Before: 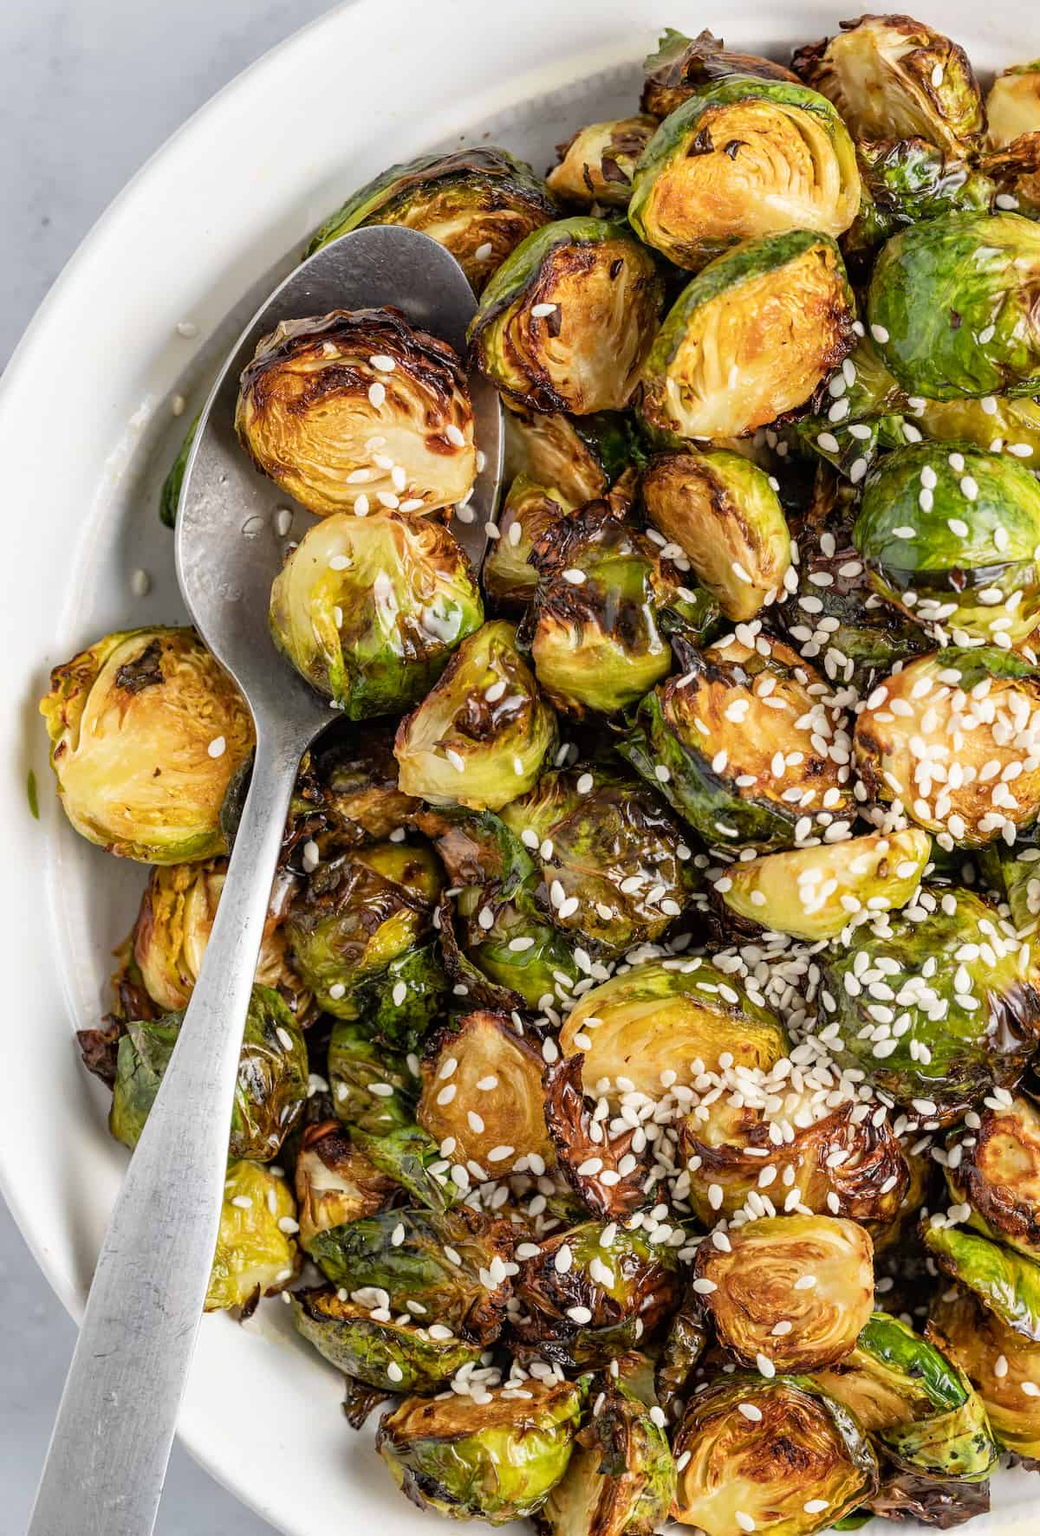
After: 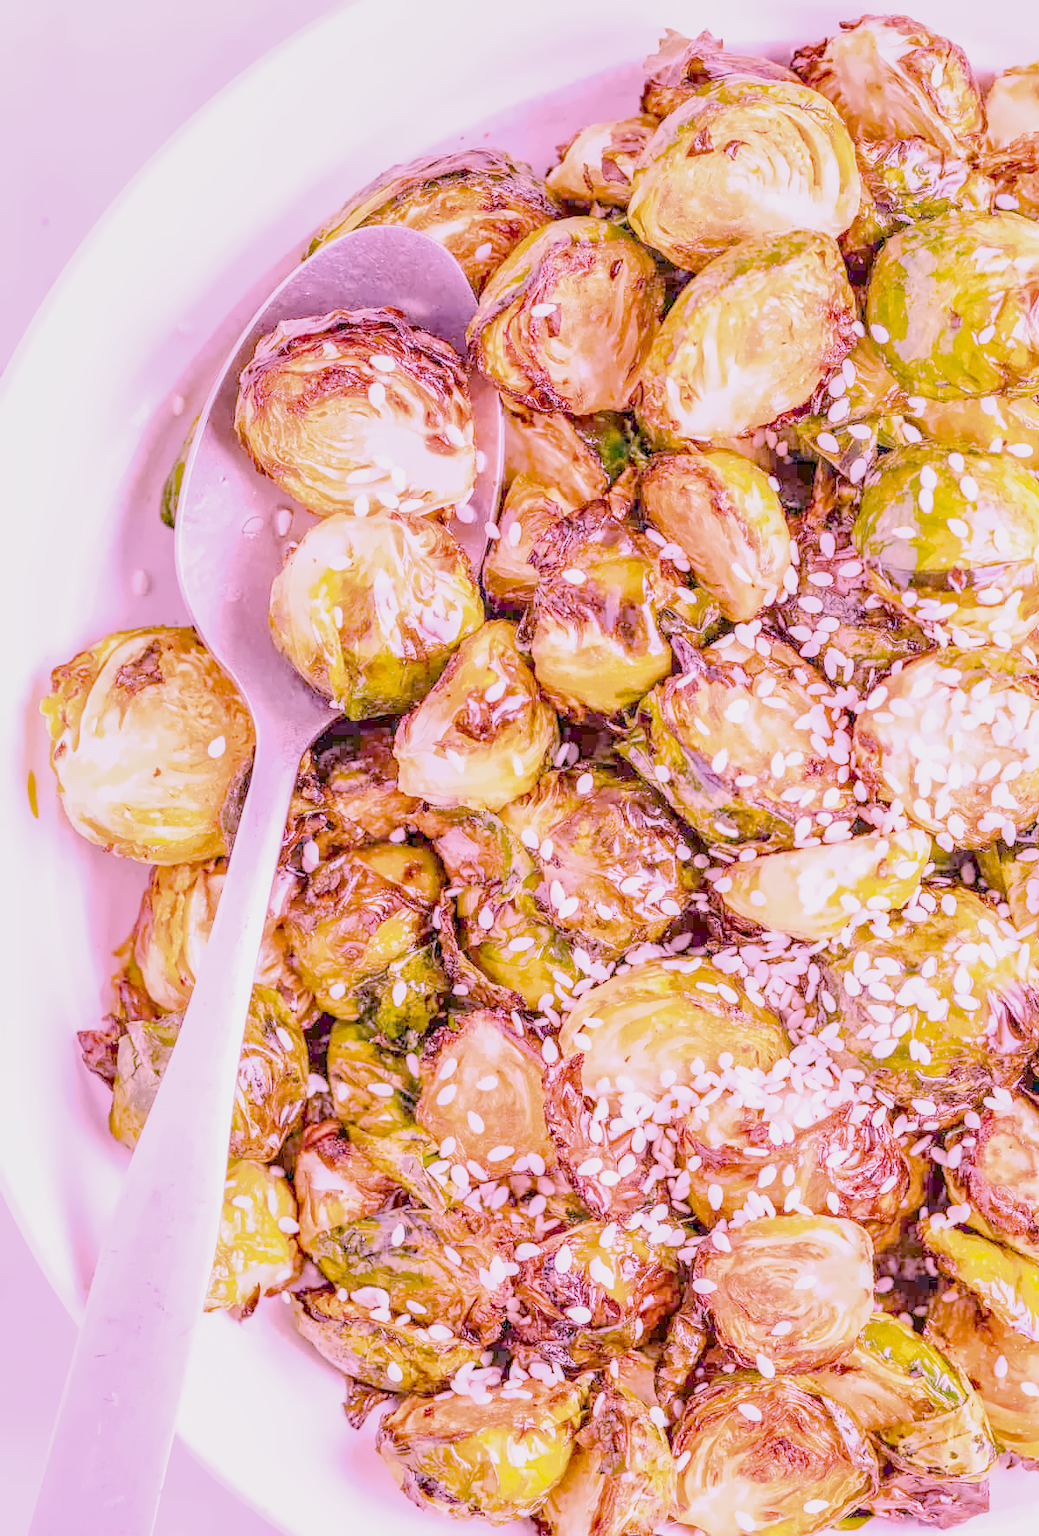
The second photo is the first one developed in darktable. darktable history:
filmic rgb "scene-referred default": black relative exposure -7.65 EV, white relative exposure 4.56 EV, hardness 3.61
raw chromatic aberrations: on, module defaults
color balance rgb: perceptual saturation grading › global saturation 25%, global vibrance 20%
highlight reconstruction: method reconstruct color, iterations 1, diameter of reconstruction 64 px
hot pixels: on, module defaults
lens correction: scale 1.01, crop 1, focal 85, aperture 2.8, distance 7.77, camera "Canon EOS RP", lens "Canon RF 85mm F2 MACRO IS STM"
tone equalizer "mask blending: all purposes": on, module defaults
exposure: black level correction 0.001, exposure 0.955 EV, compensate exposure bias true, compensate highlight preservation false
haze removal: compatibility mode true, adaptive false
tone curve: curves: ch0 [(0, 0) (0.915, 0.89) (1, 1)]
shadows and highlights: shadows 25, highlights -25
white balance: red 1.865, blue 1.754
denoise (profiled): preserve shadows 1.11, scattering 0.121, a [-1, 0, 0], b [0, 0, 0], y [[0.5 ×7] ×4, [0.507, 0.516, 0.526, 0.531, 0.526, 0.516, 0.507], [0.5 ×7]], compensate highlight preservation false
local contrast: detail 130%
